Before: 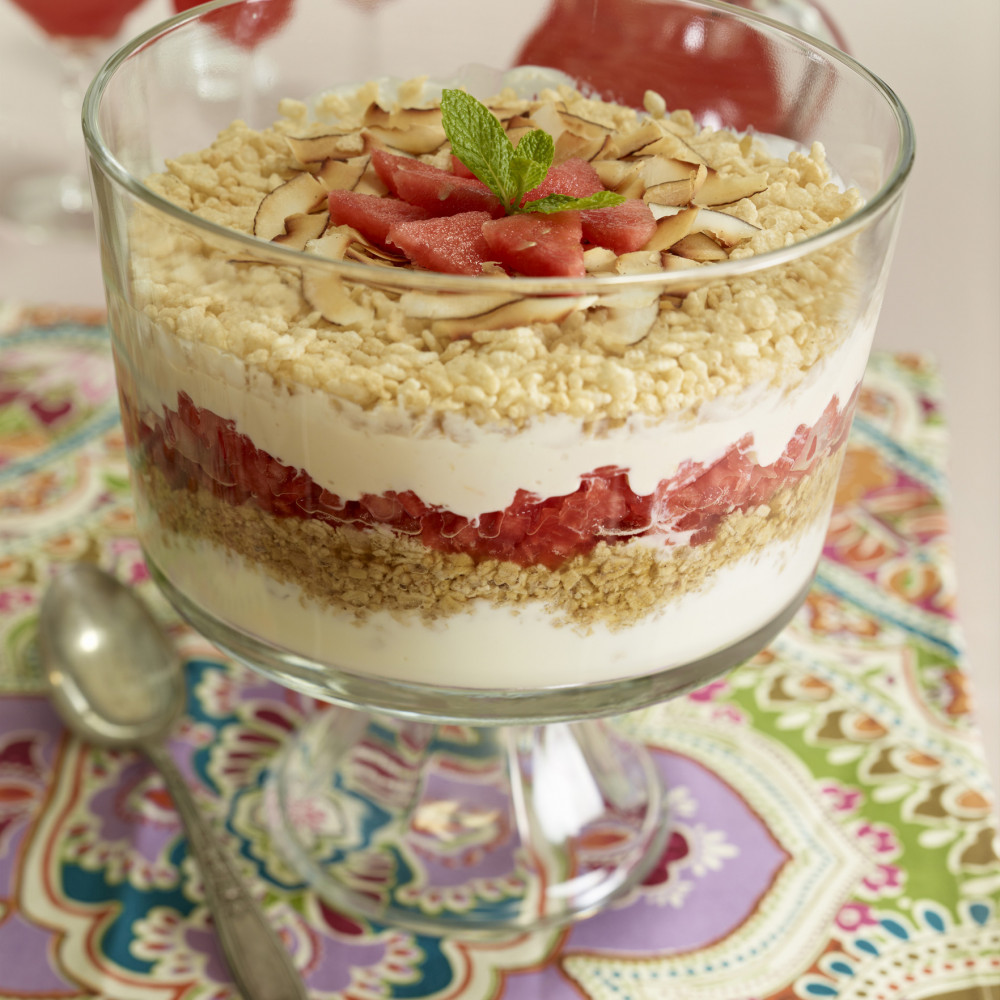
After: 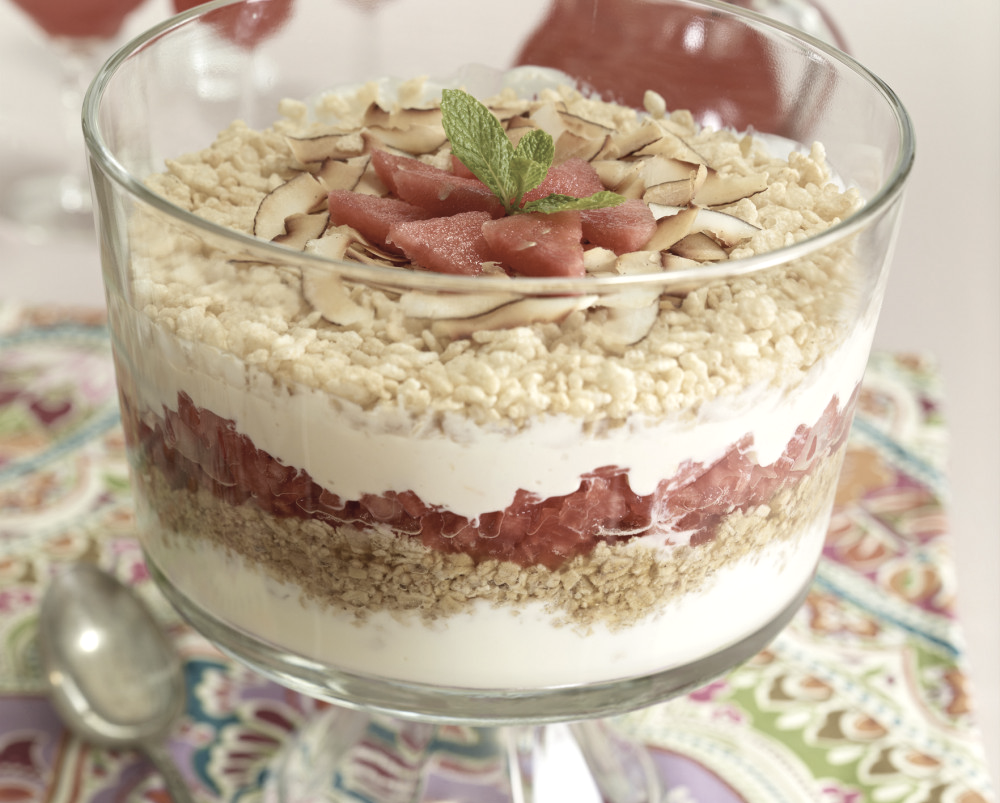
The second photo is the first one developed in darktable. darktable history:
crop: bottom 19.613%
levels: levels [0, 0.492, 0.984]
contrast brightness saturation: contrast -0.062, saturation -0.418
exposure: exposure 0.296 EV, compensate highlight preservation false
